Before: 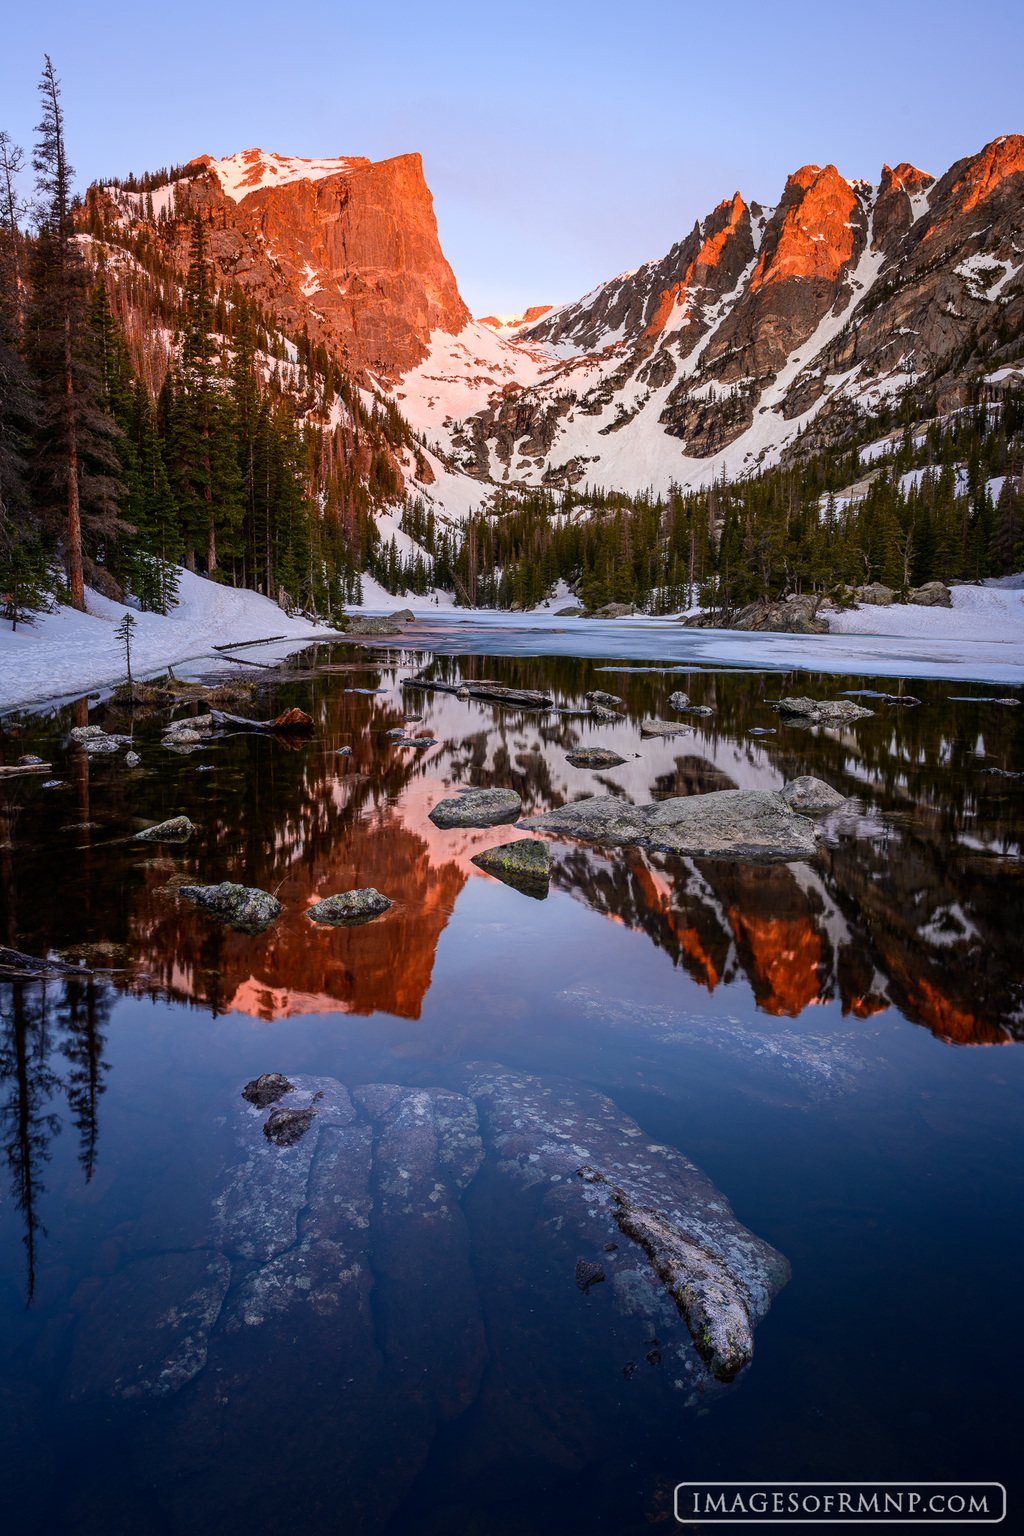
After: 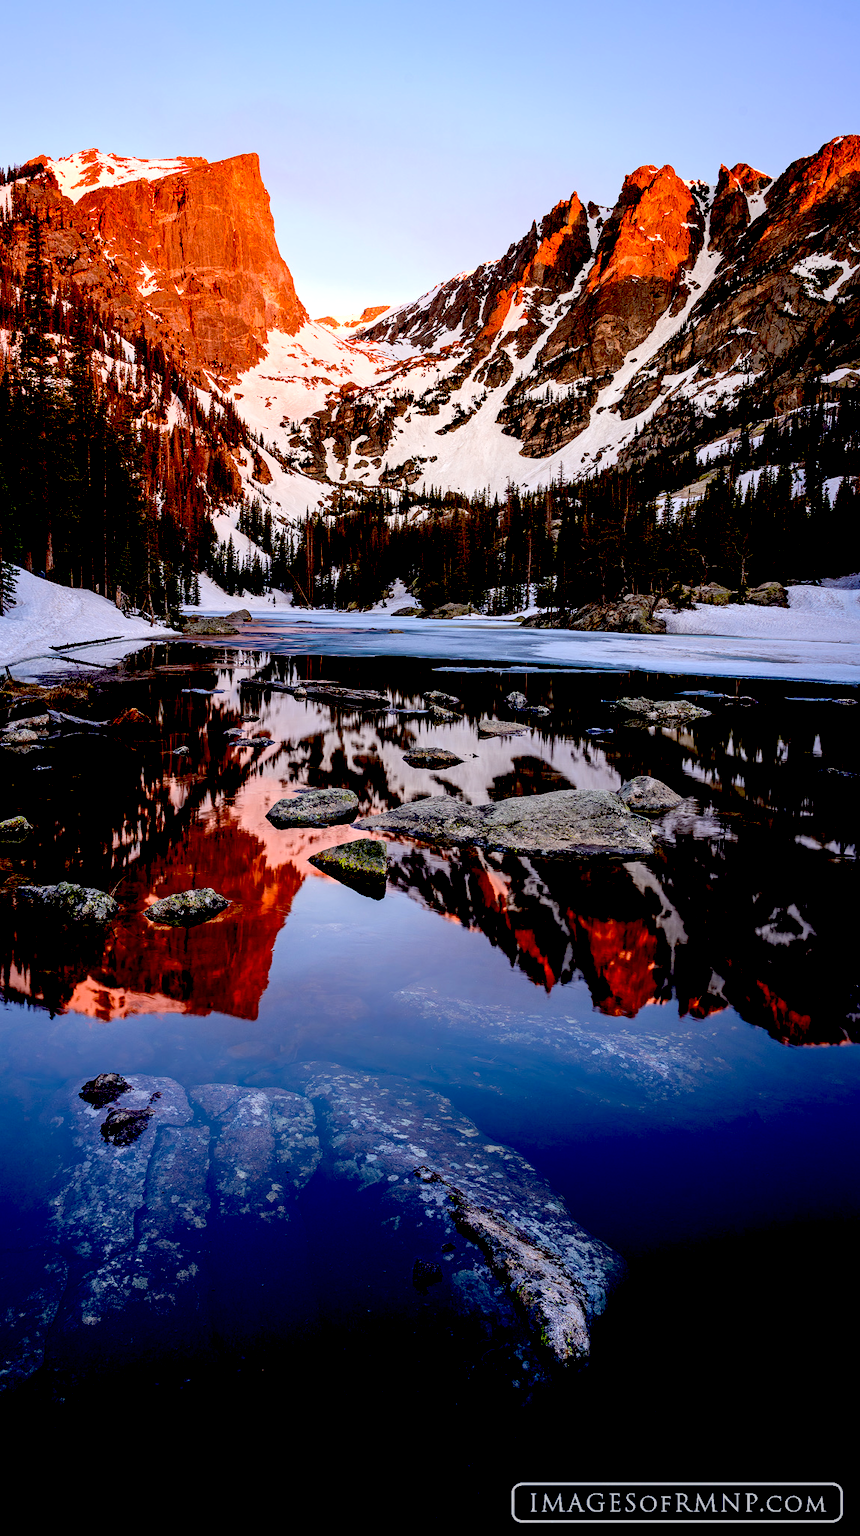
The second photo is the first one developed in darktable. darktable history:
exposure: black level correction 0.047, exposure 0.012 EV, compensate exposure bias true, compensate highlight preservation false
crop: left 15.899%
